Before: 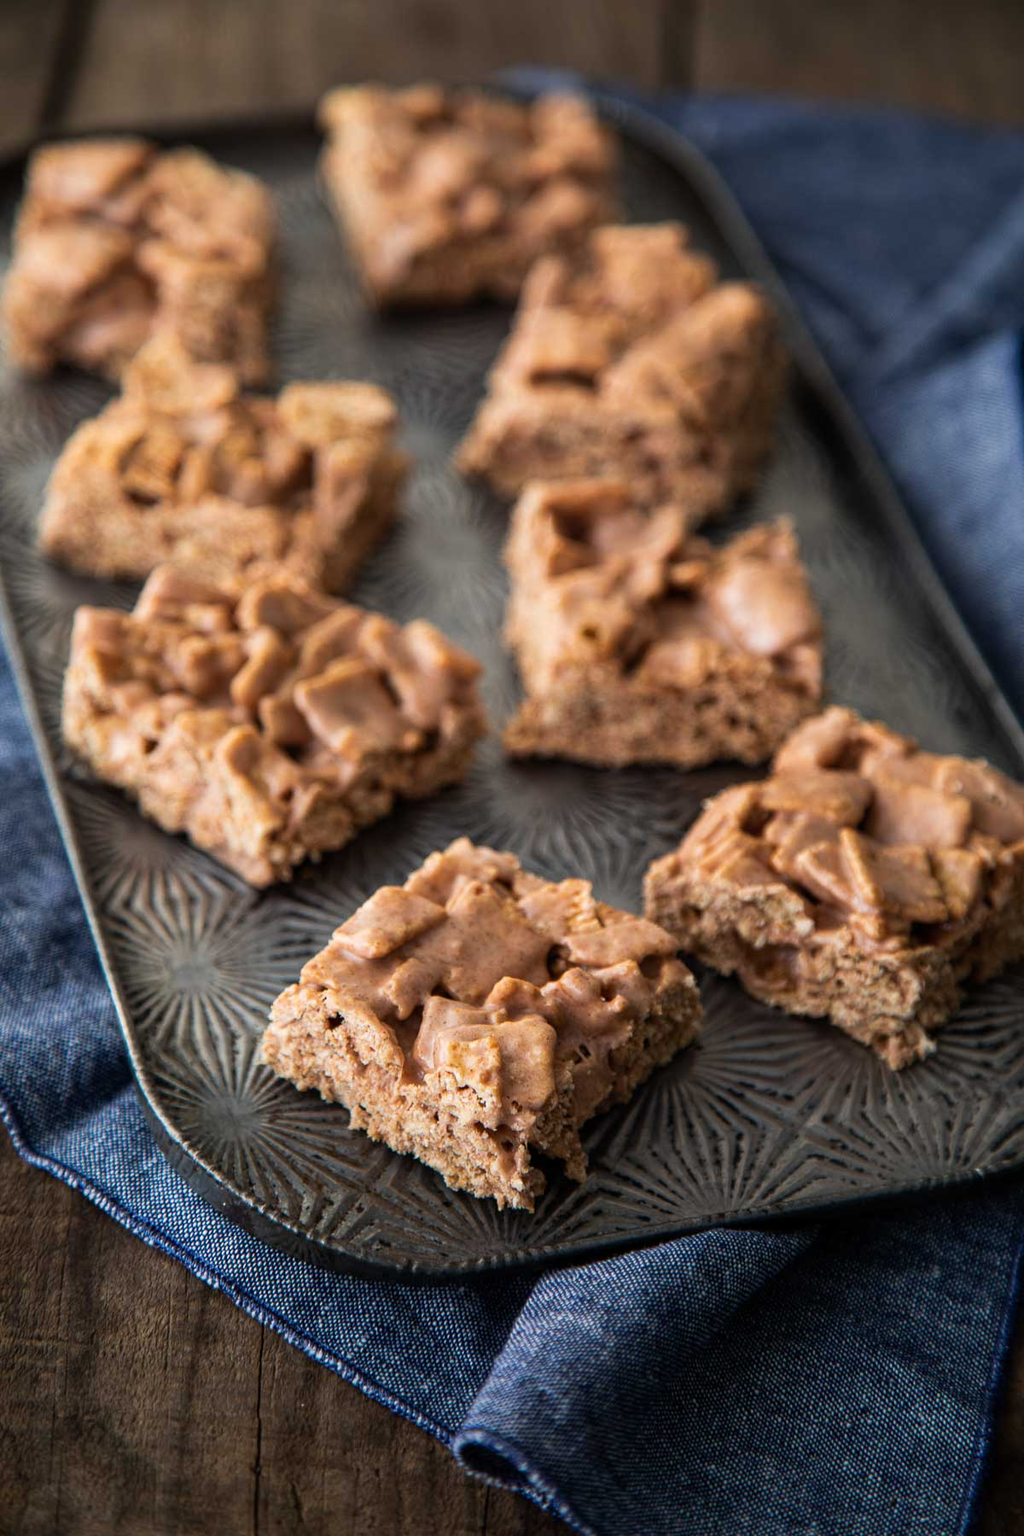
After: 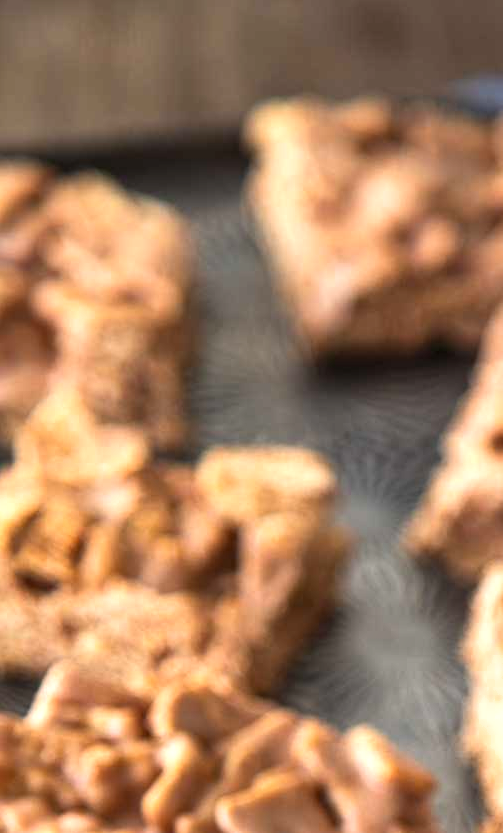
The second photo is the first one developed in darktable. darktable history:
shadows and highlights: shadows 5, soften with gaussian
exposure: black level correction 0, exposure 0.7 EV, compensate exposure bias true, compensate highlight preservation false
crop and rotate: left 10.817%, top 0.062%, right 47.194%, bottom 53.626%
